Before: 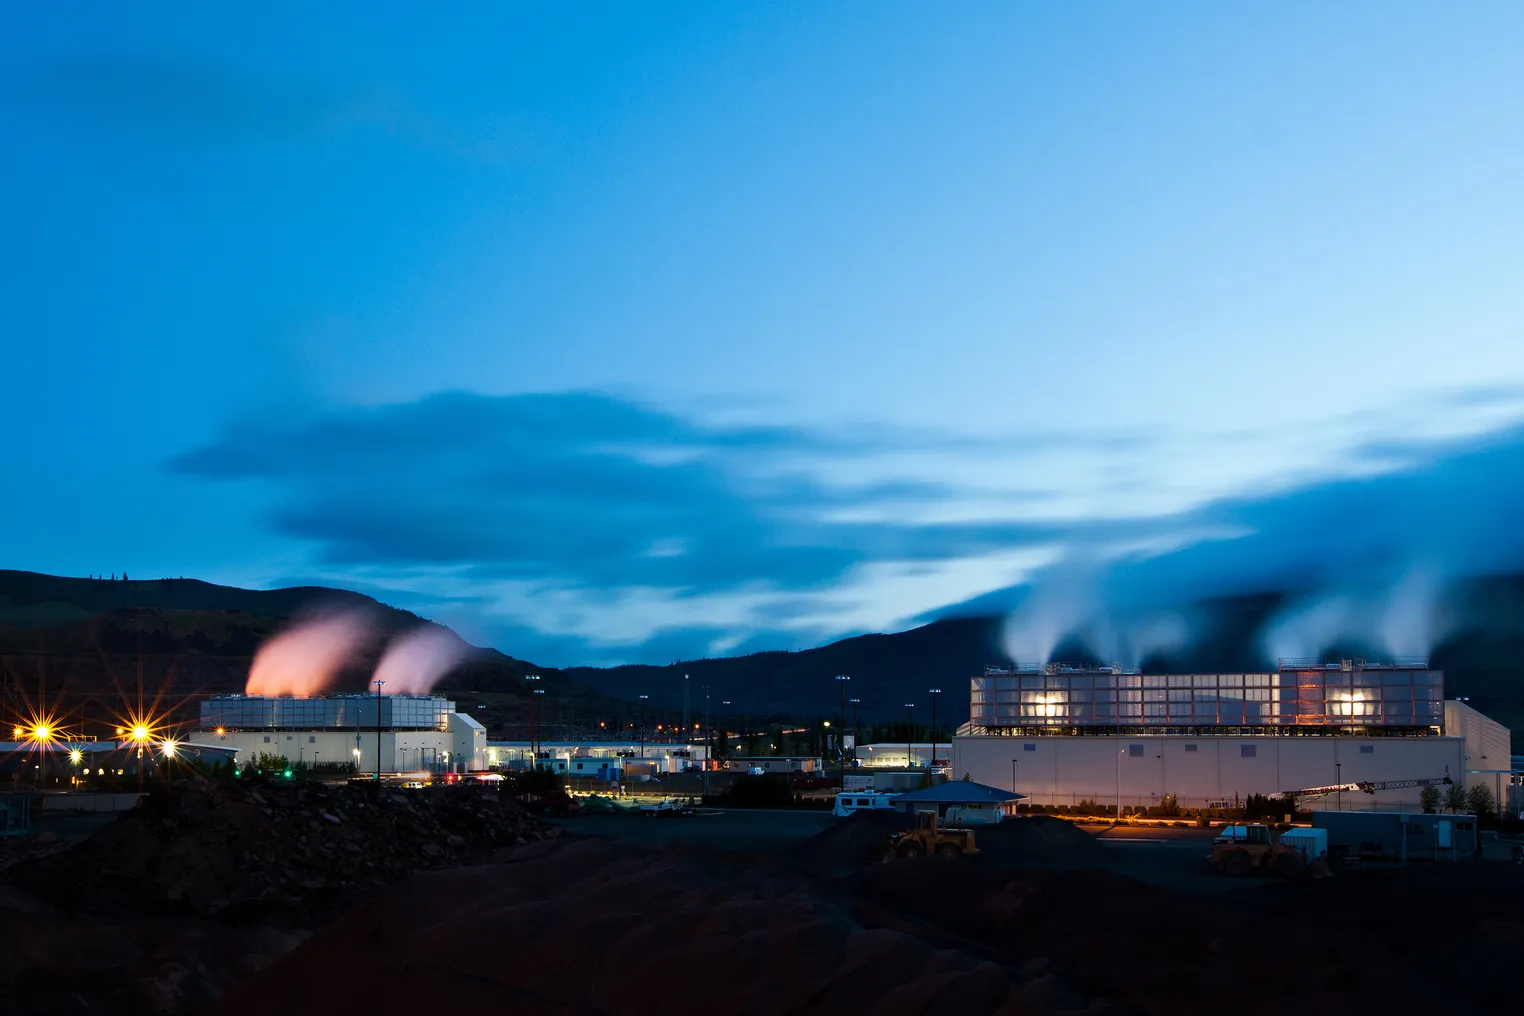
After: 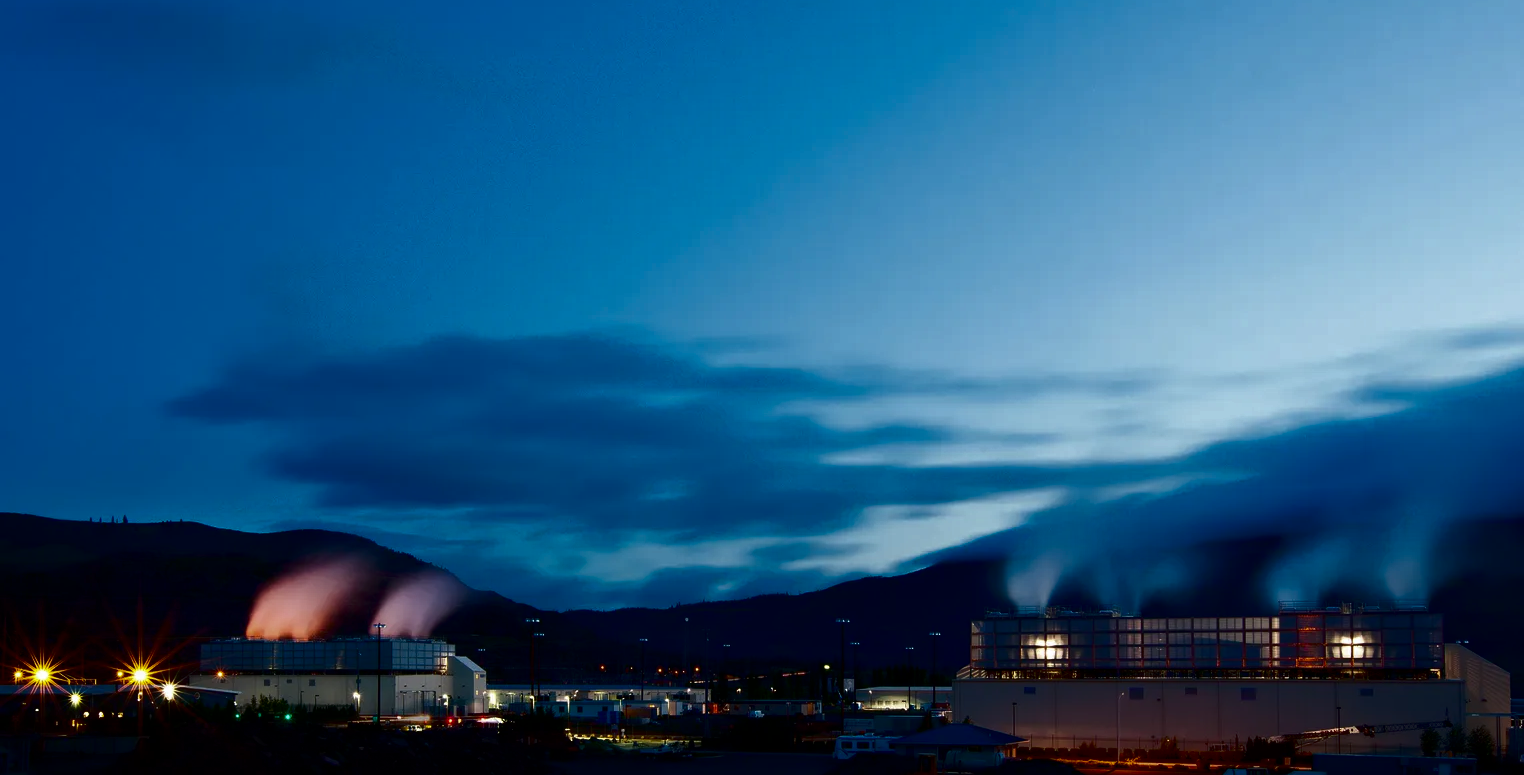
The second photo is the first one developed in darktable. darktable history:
contrast brightness saturation: brightness -0.505
crop: top 5.624%, bottom 18.05%
